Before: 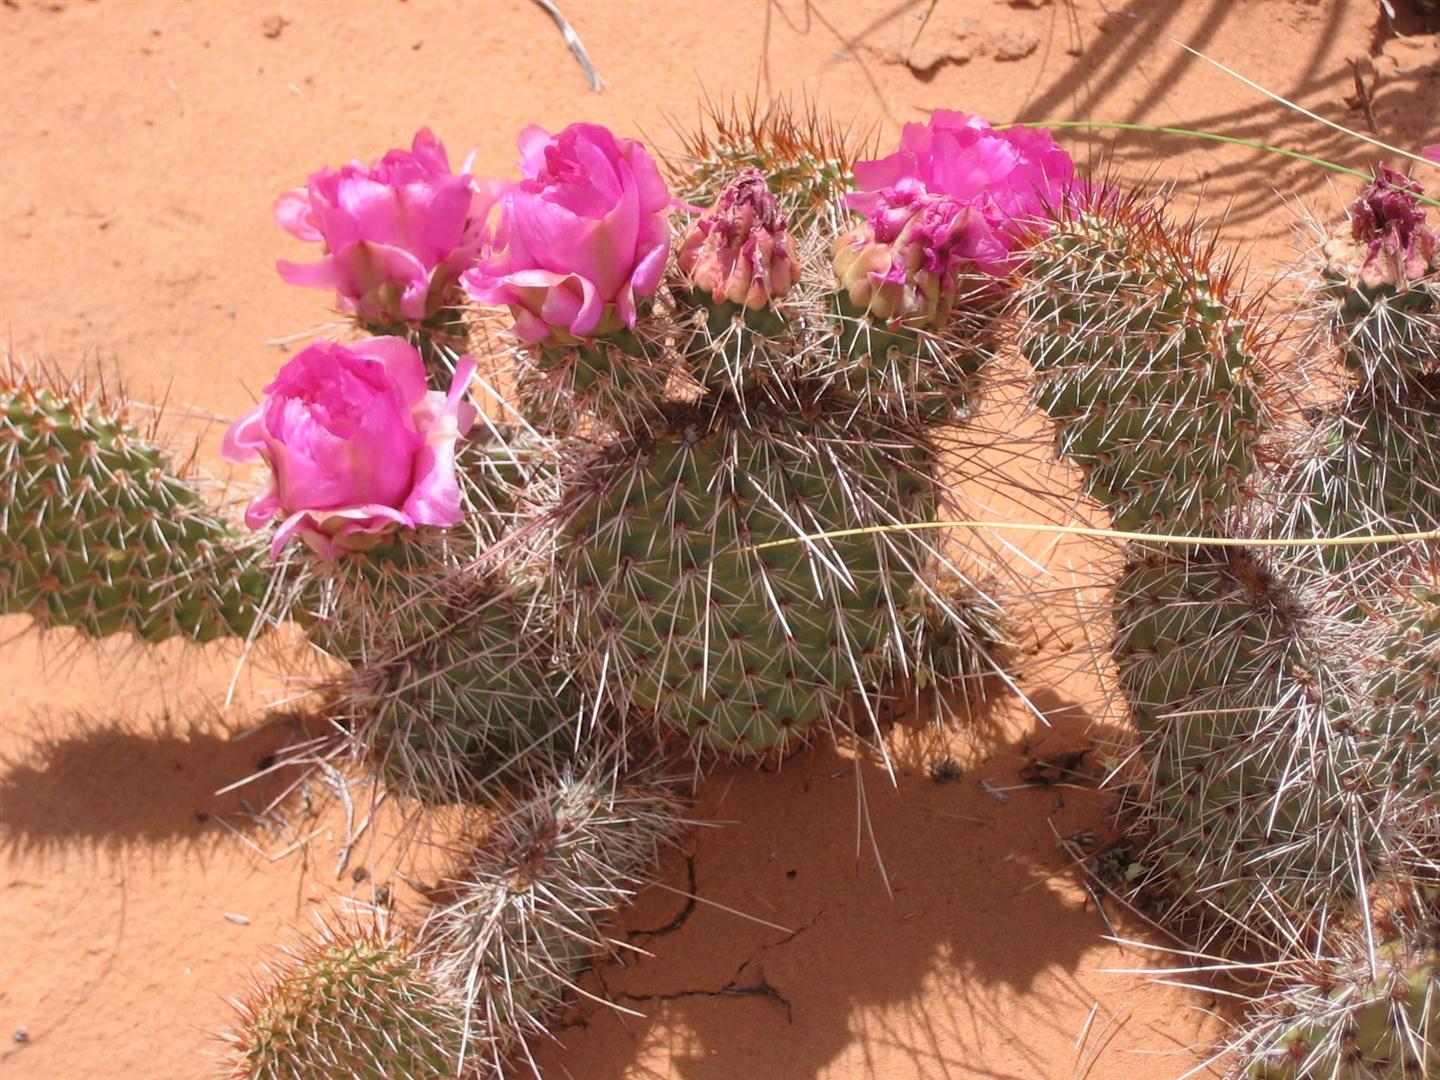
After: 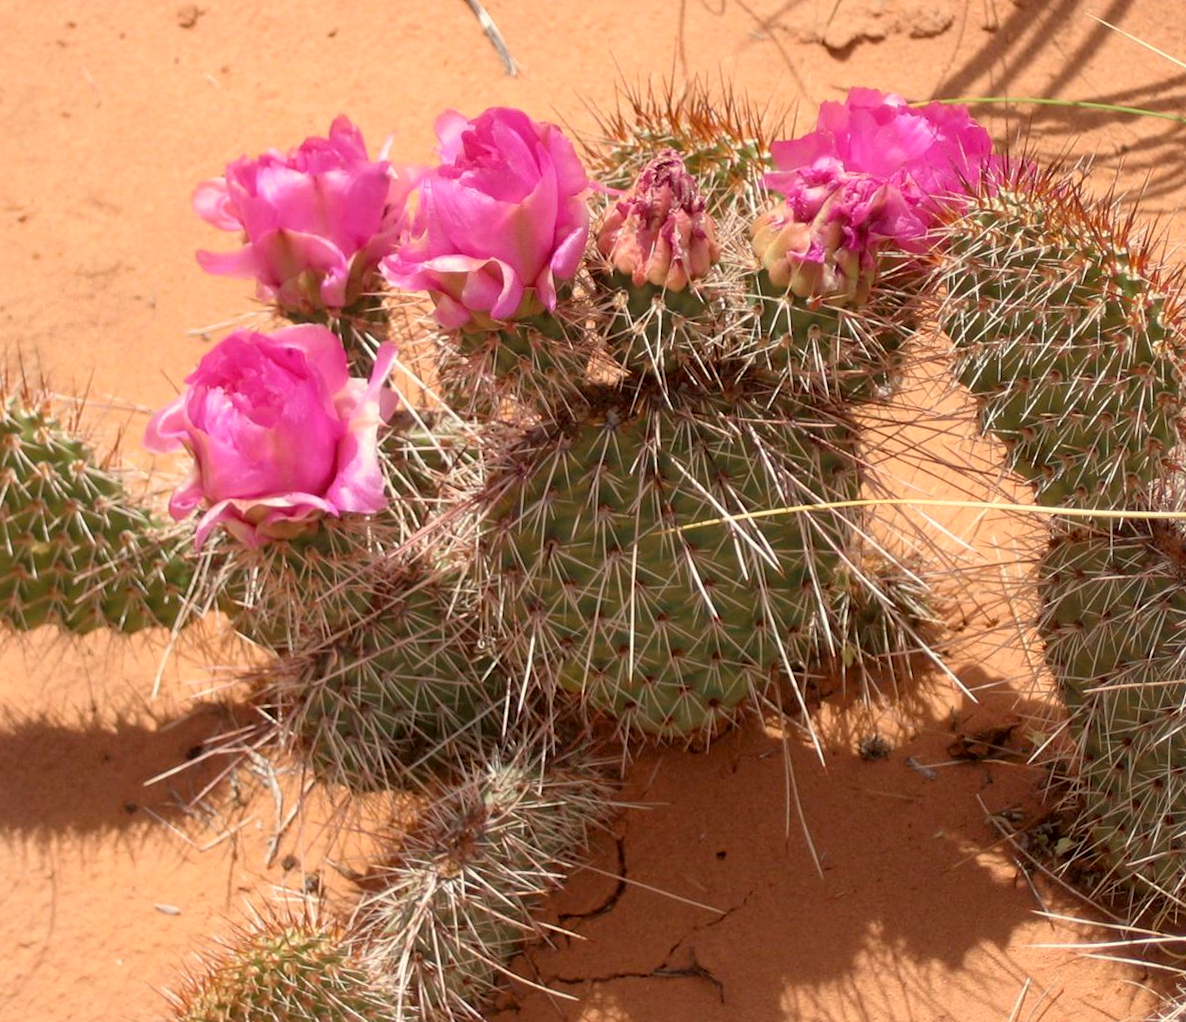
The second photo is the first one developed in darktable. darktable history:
crop and rotate: angle 1°, left 4.281%, top 0.642%, right 11.383%, bottom 2.486%
white balance: red 1.029, blue 0.92
exposure: black level correction 0.007, compensate highlight preservation false
